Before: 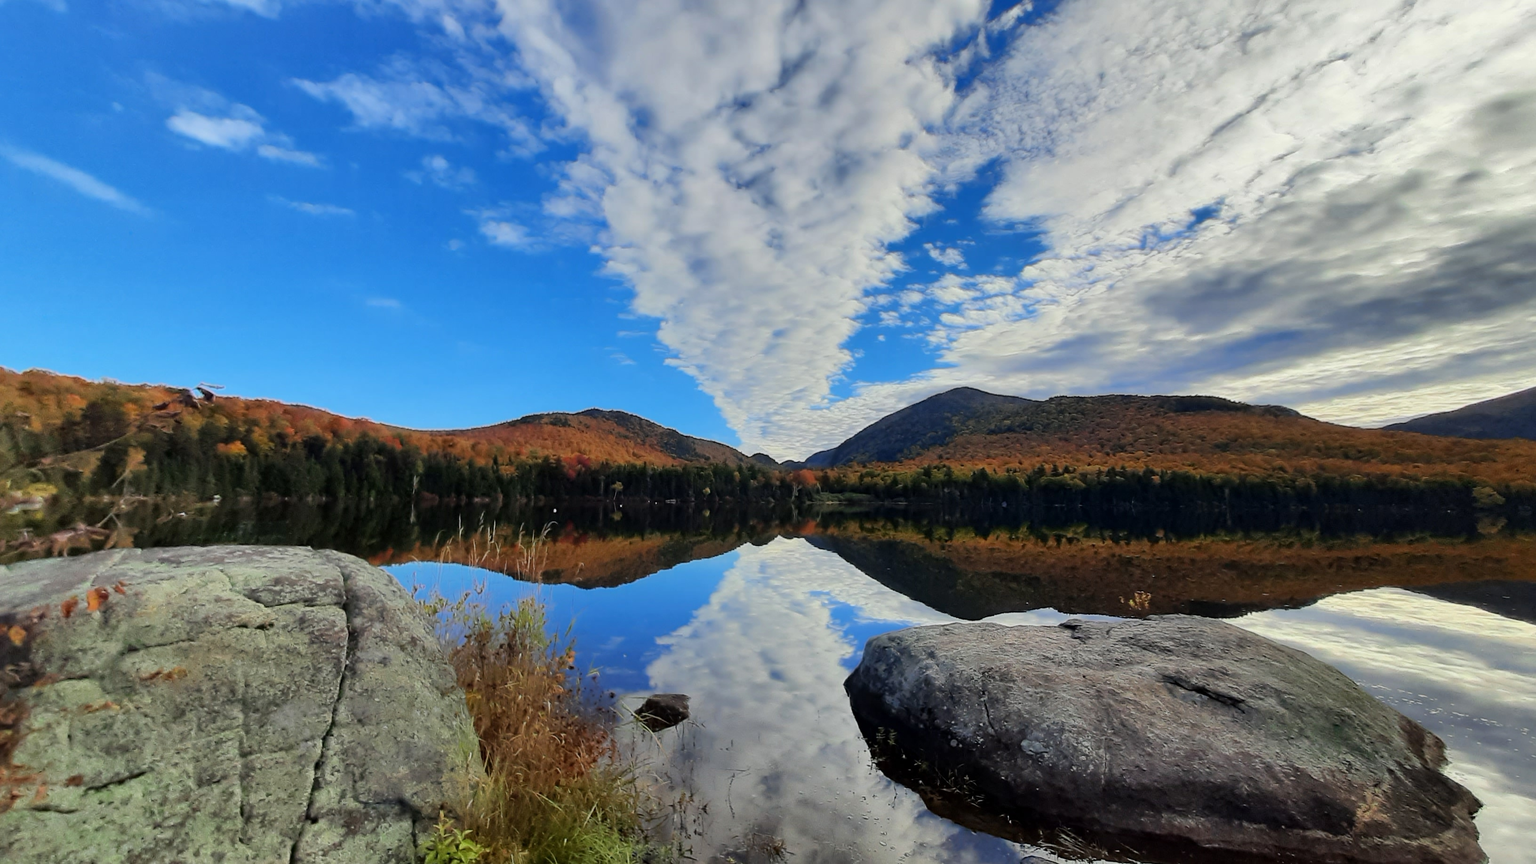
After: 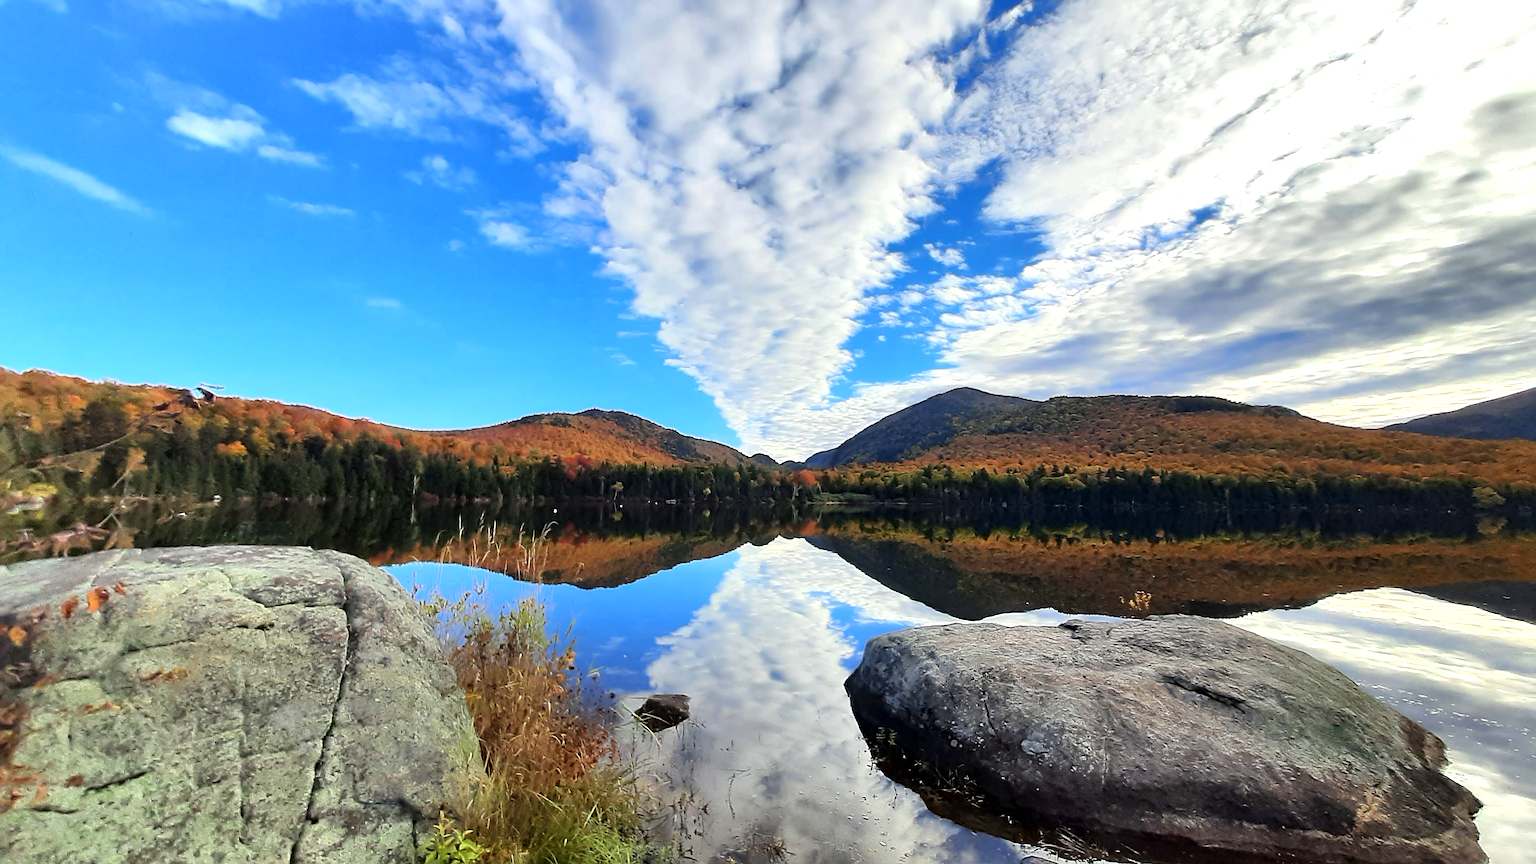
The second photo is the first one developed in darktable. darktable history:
sharpen: on, module defaults
exposure: exposure 0.724 EV, compensate highlight preservation false
